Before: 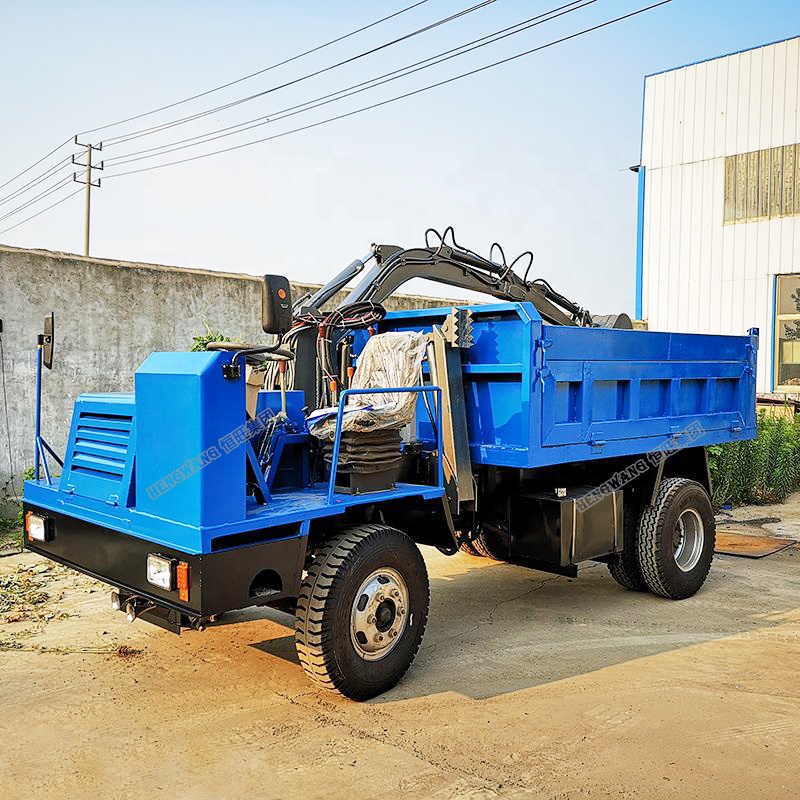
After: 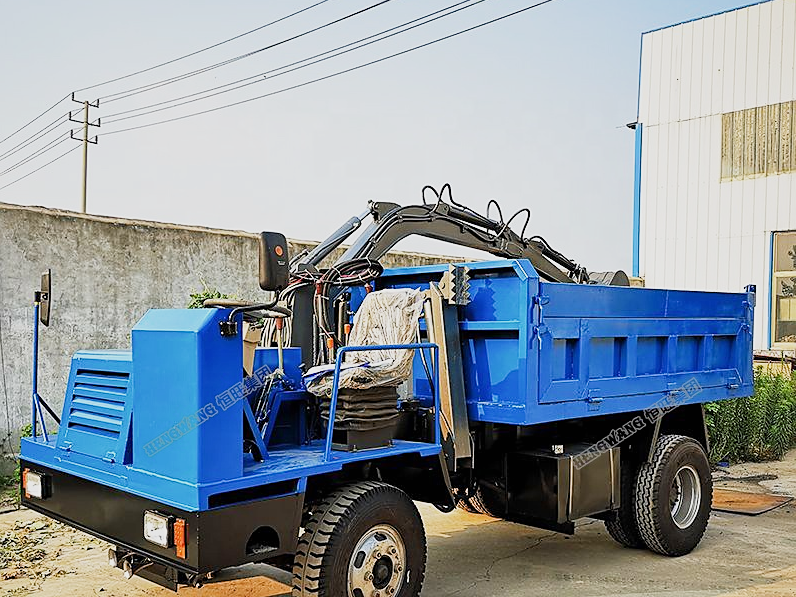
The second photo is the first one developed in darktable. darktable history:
crop: left 0.387%, top 5.469%, bottom 19.809%
sigmoid: contrast 1.22, skew 0.65
sharpen: radius 1.559, amount 0.373, threshold 1.271
